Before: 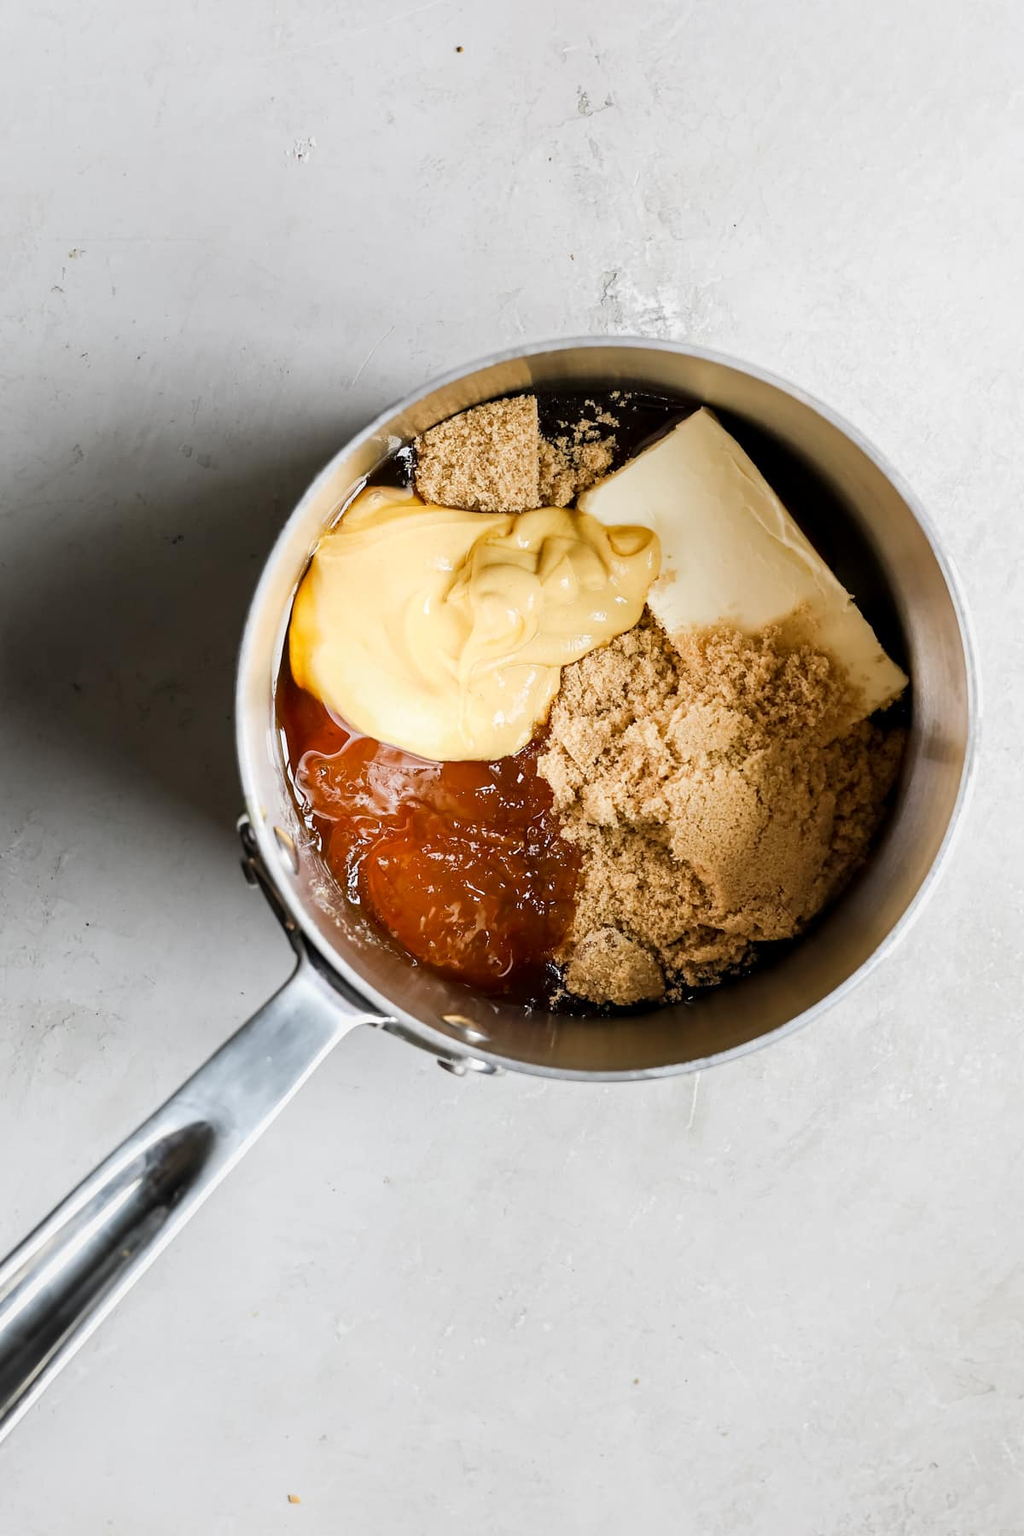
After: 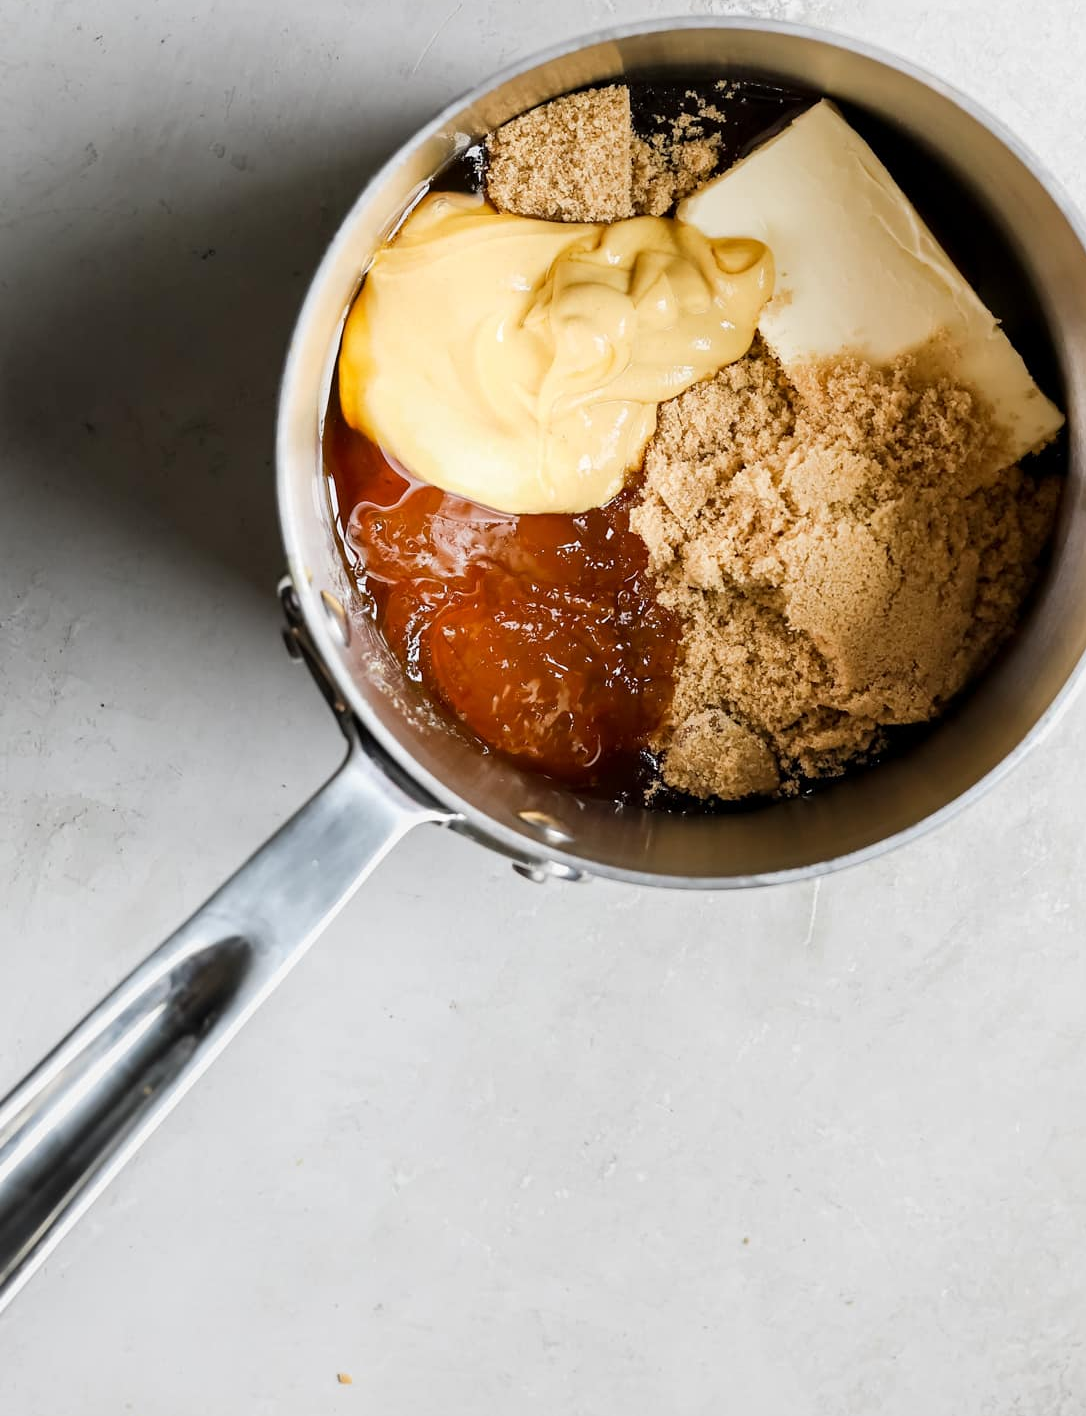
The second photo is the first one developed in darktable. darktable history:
crop: top 21.013%, right 9.434%, bottom 0.318%
